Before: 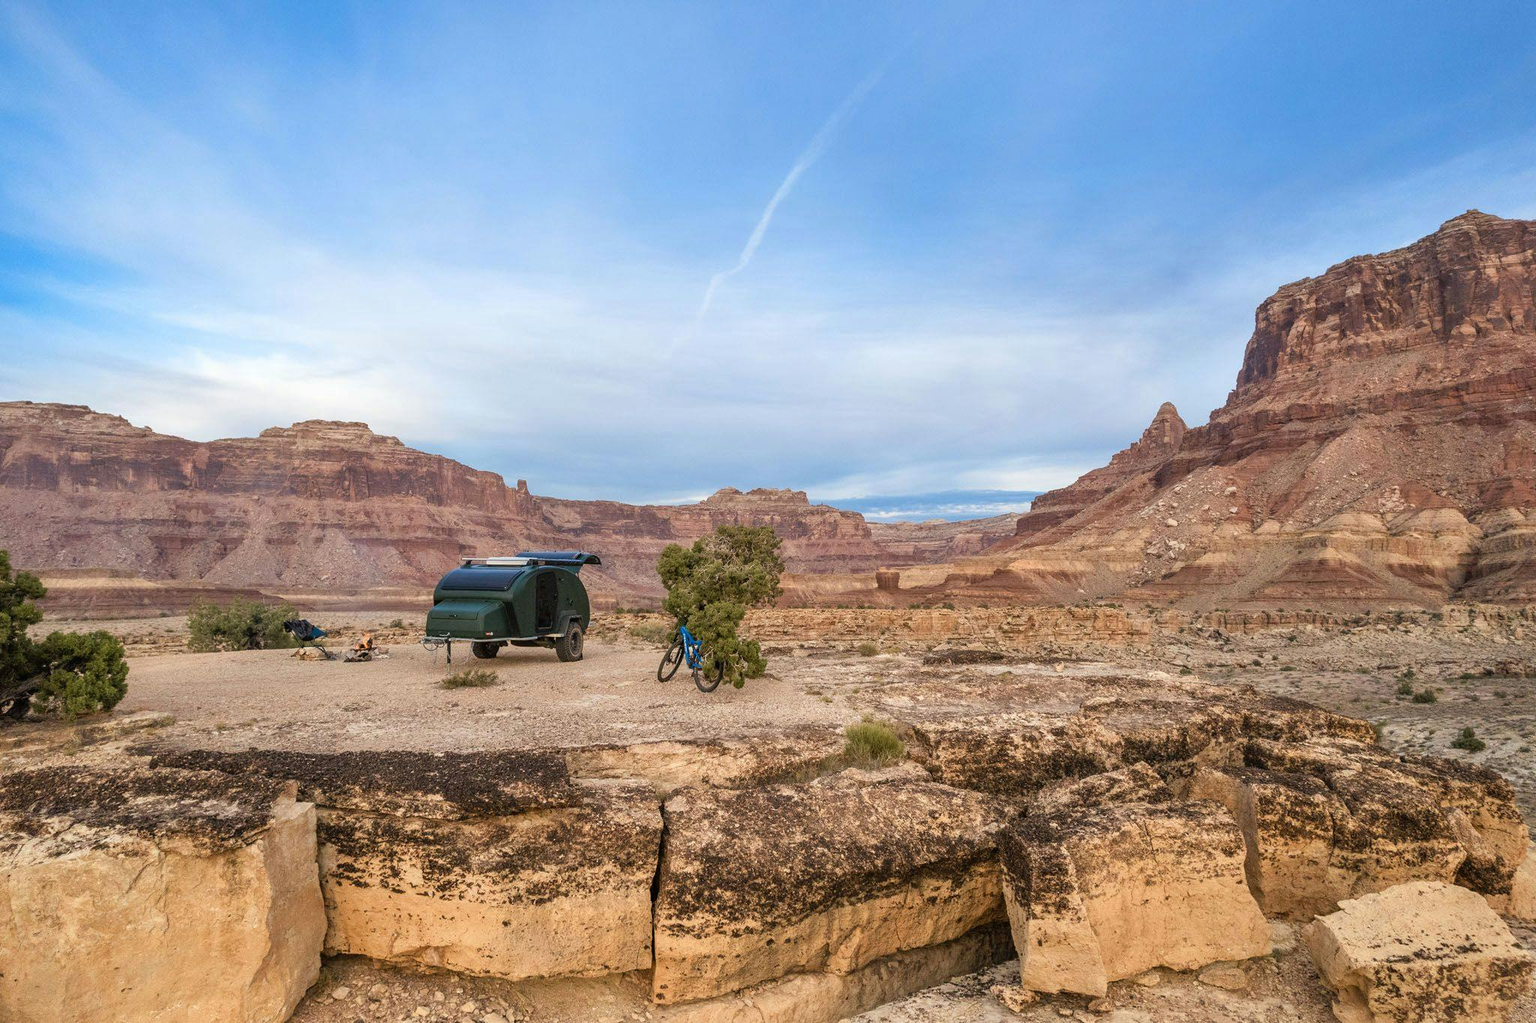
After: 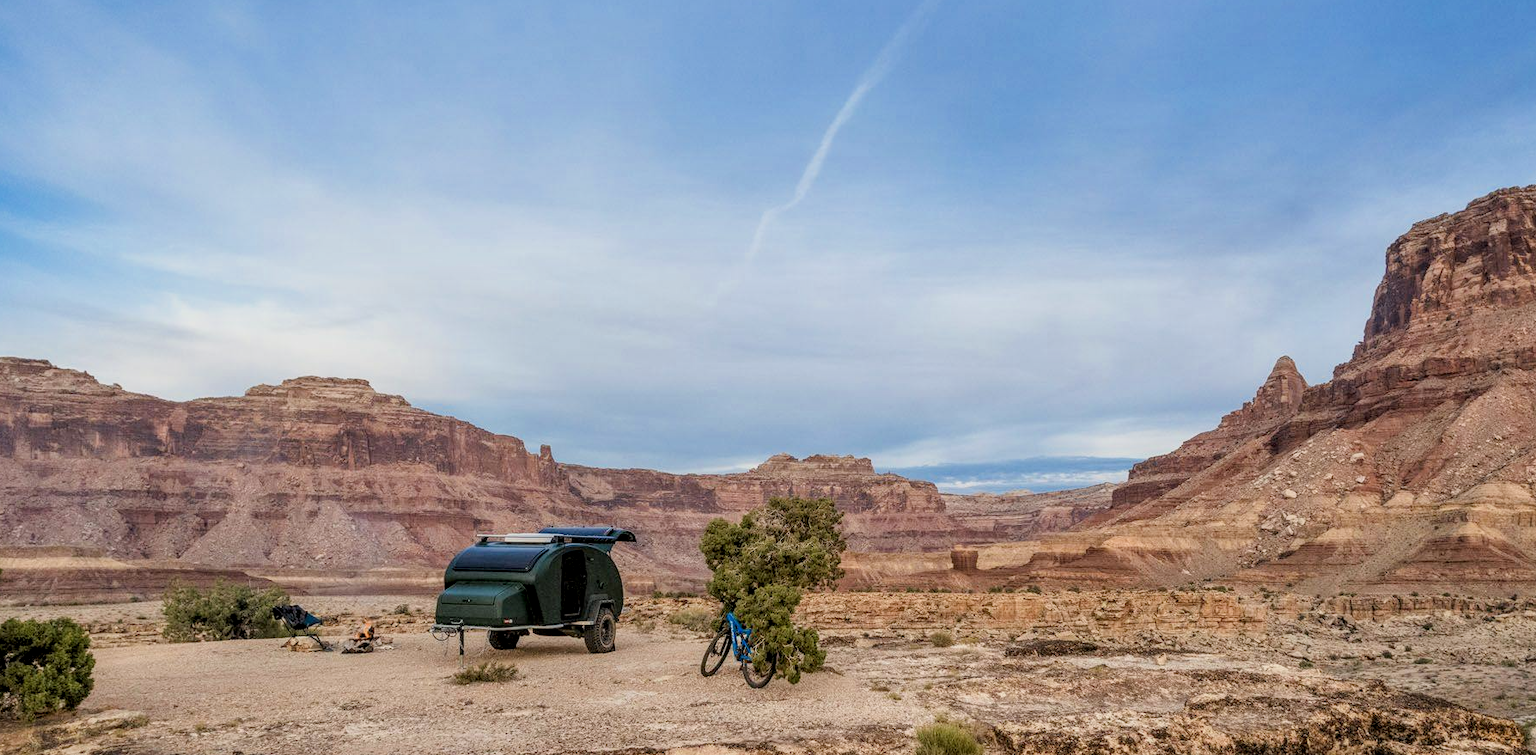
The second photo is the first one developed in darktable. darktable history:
local contrast: detail 130%
crop: left 3.015%, top 8.969%, right 9.647%, bottom 26.457%
vibrance: on, module defaults
filmic rgb: black relative exposure -8.15 EV, white relative exposure 3.76 EV, hardness 4.46
